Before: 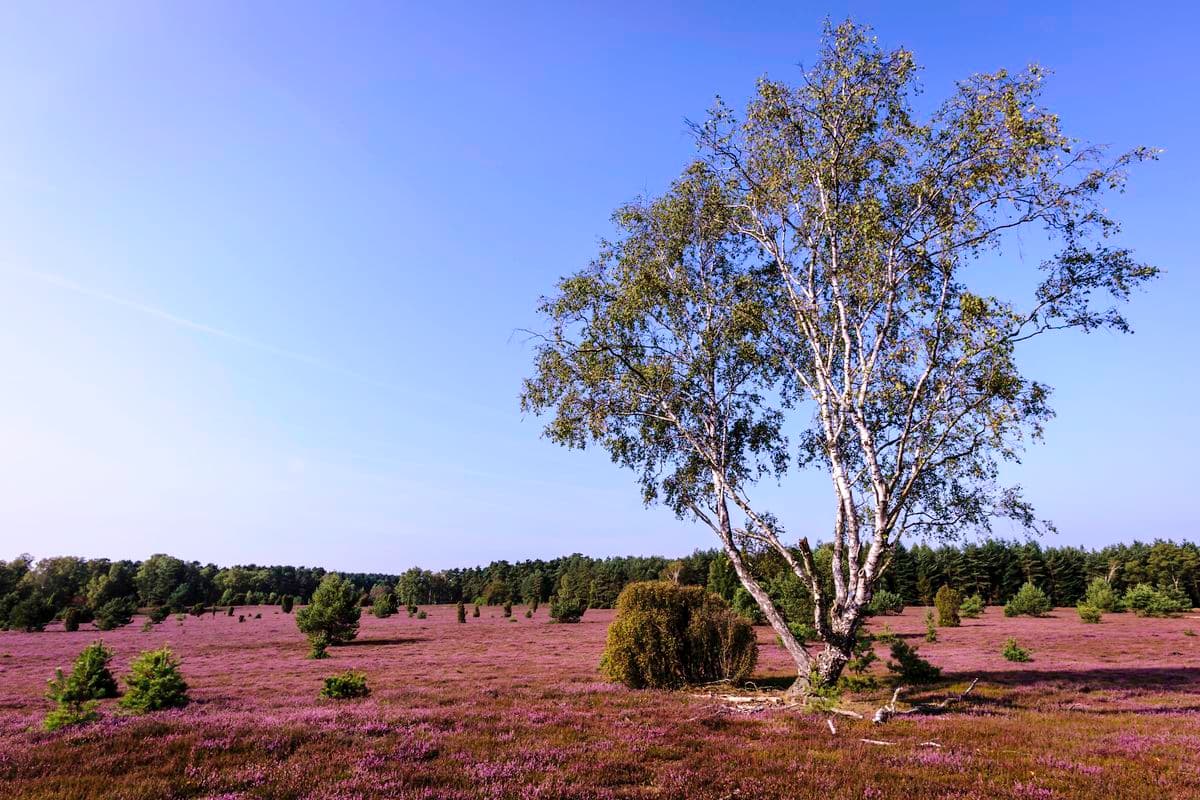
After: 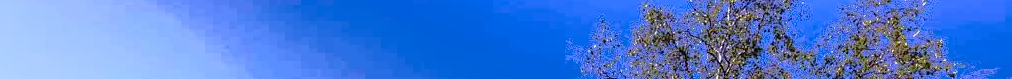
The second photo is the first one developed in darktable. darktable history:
crop and rotate: left 9.644%, top 9.491%, right 6.021%, bottom 80.509%
white balance: red 0.948, green 1.02, blue 1.176
fill light: exposure -0.73 EV, center 0.69, width 2.2
